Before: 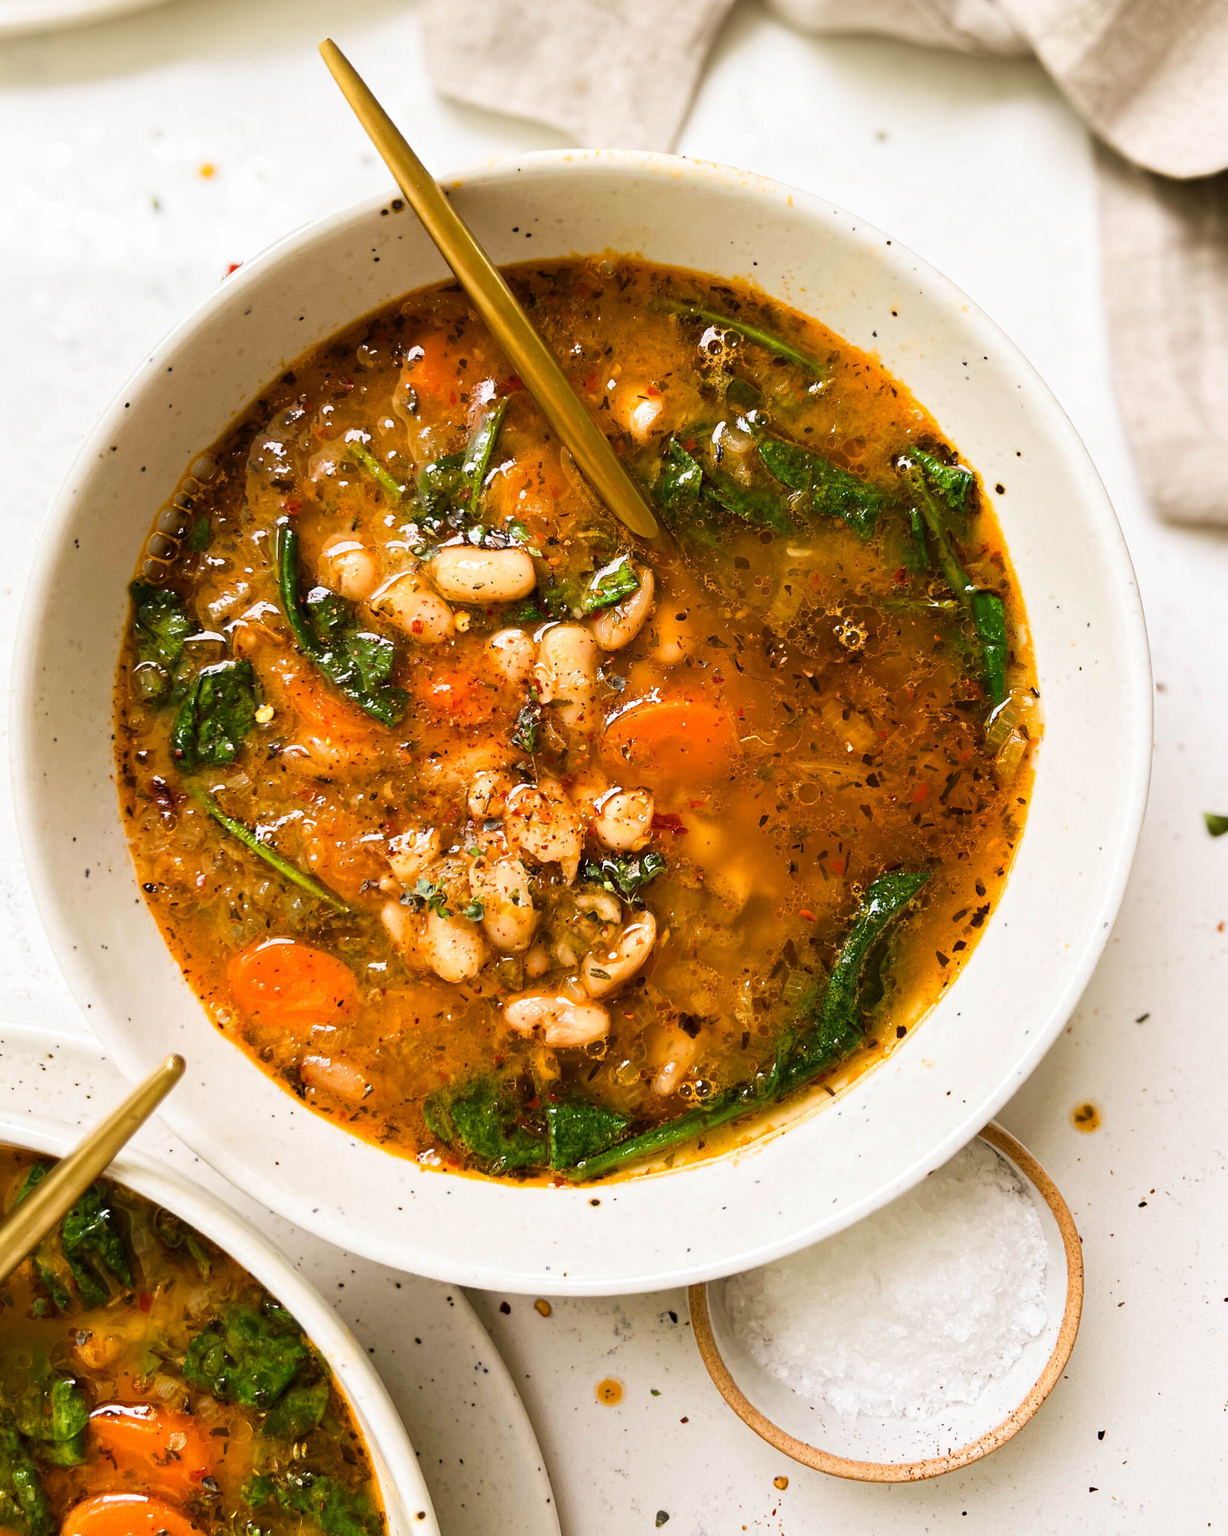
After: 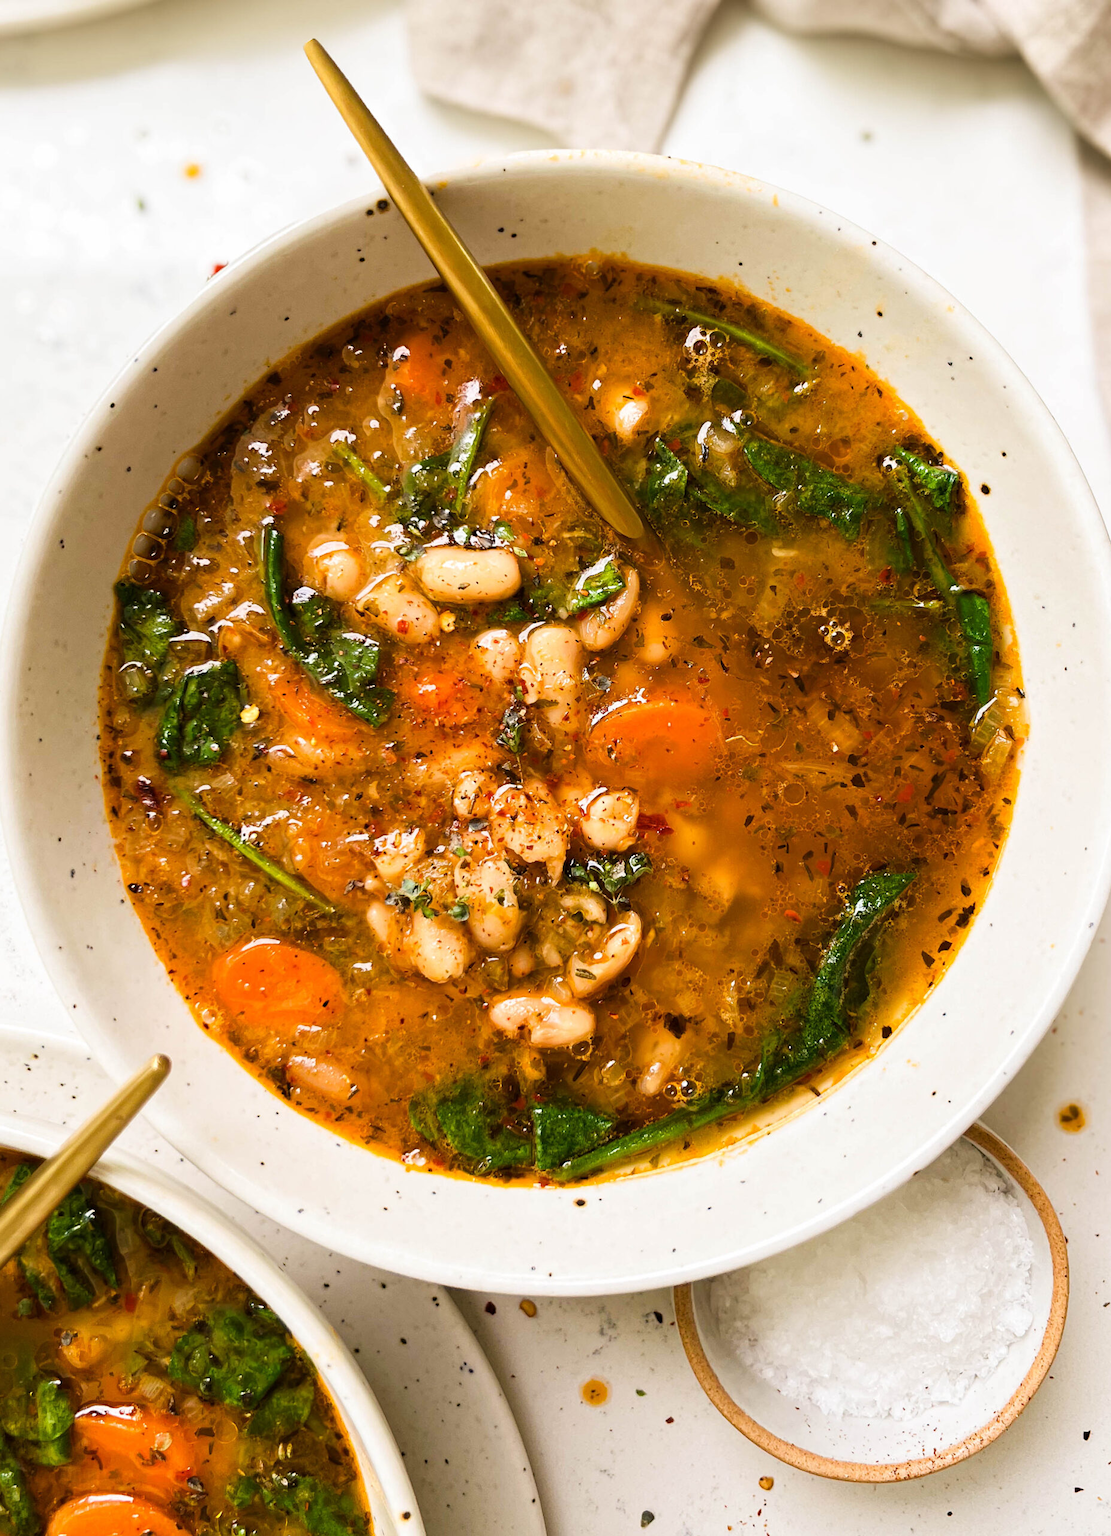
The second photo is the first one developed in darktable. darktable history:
crop and rotate: left 1.233%, right 8.21%
